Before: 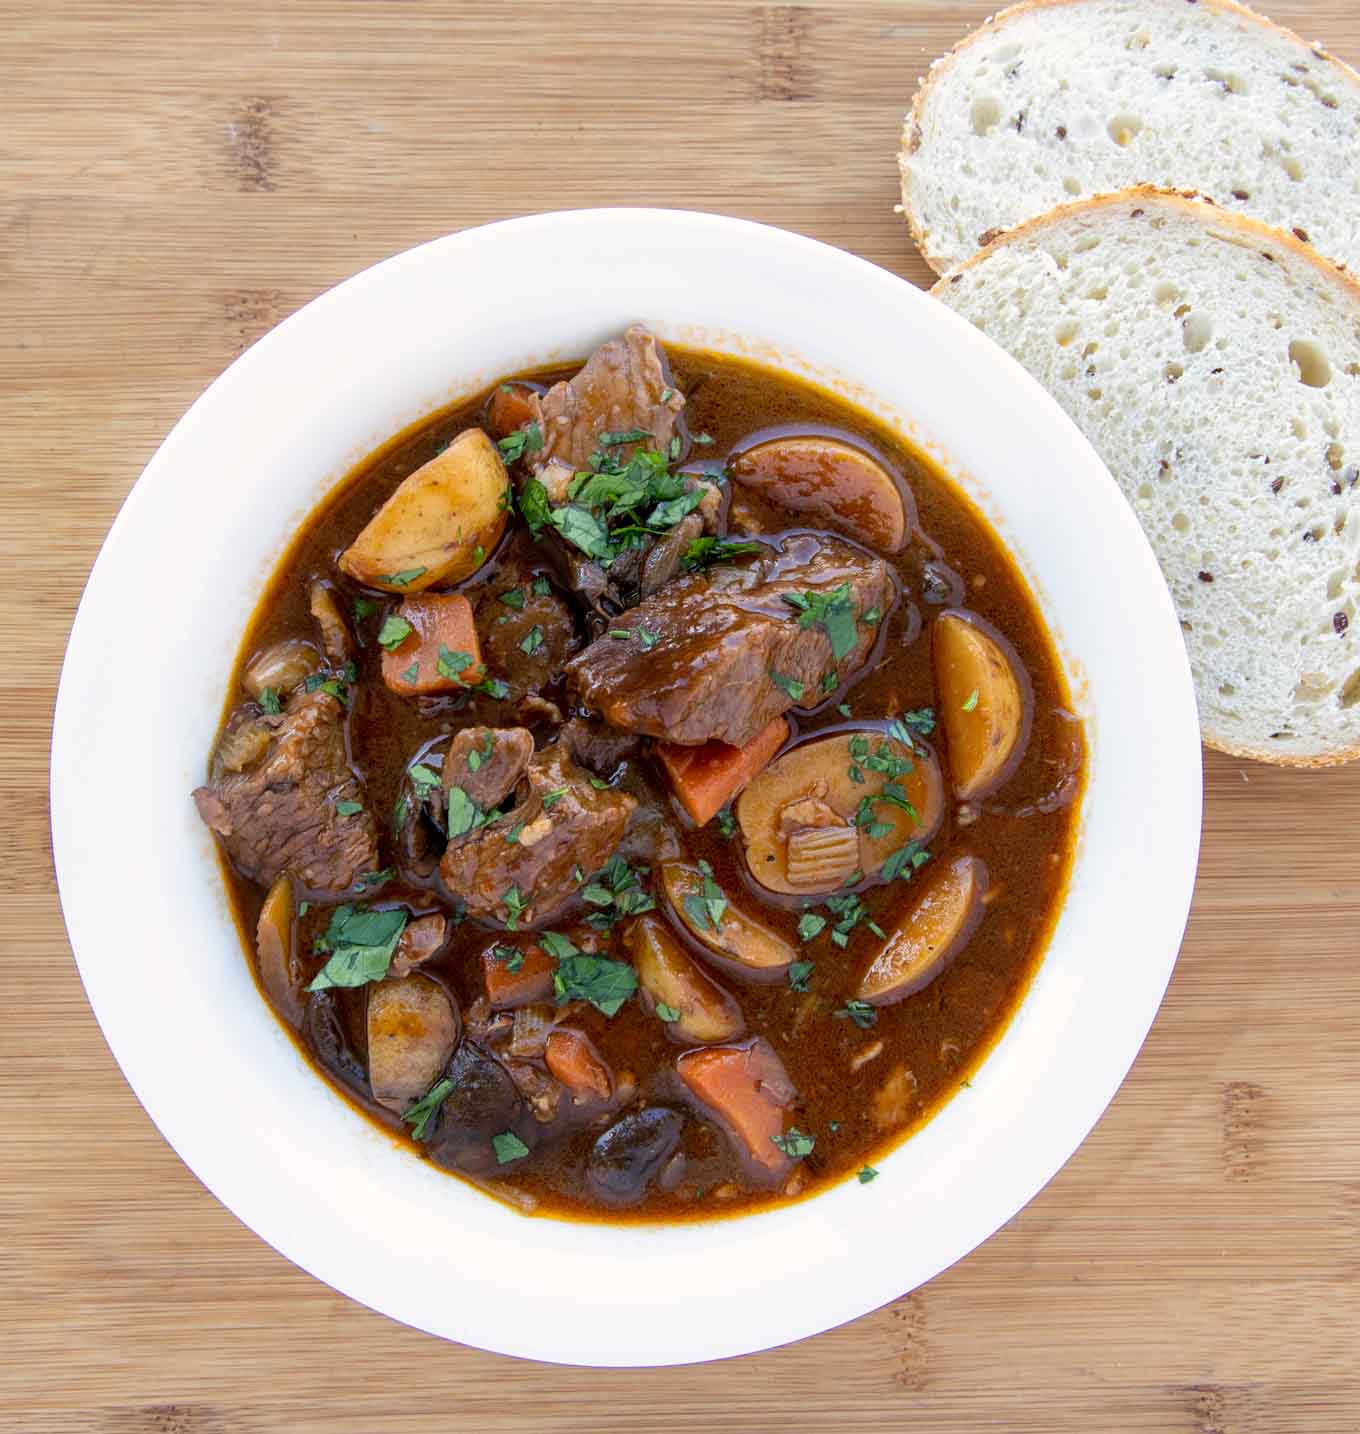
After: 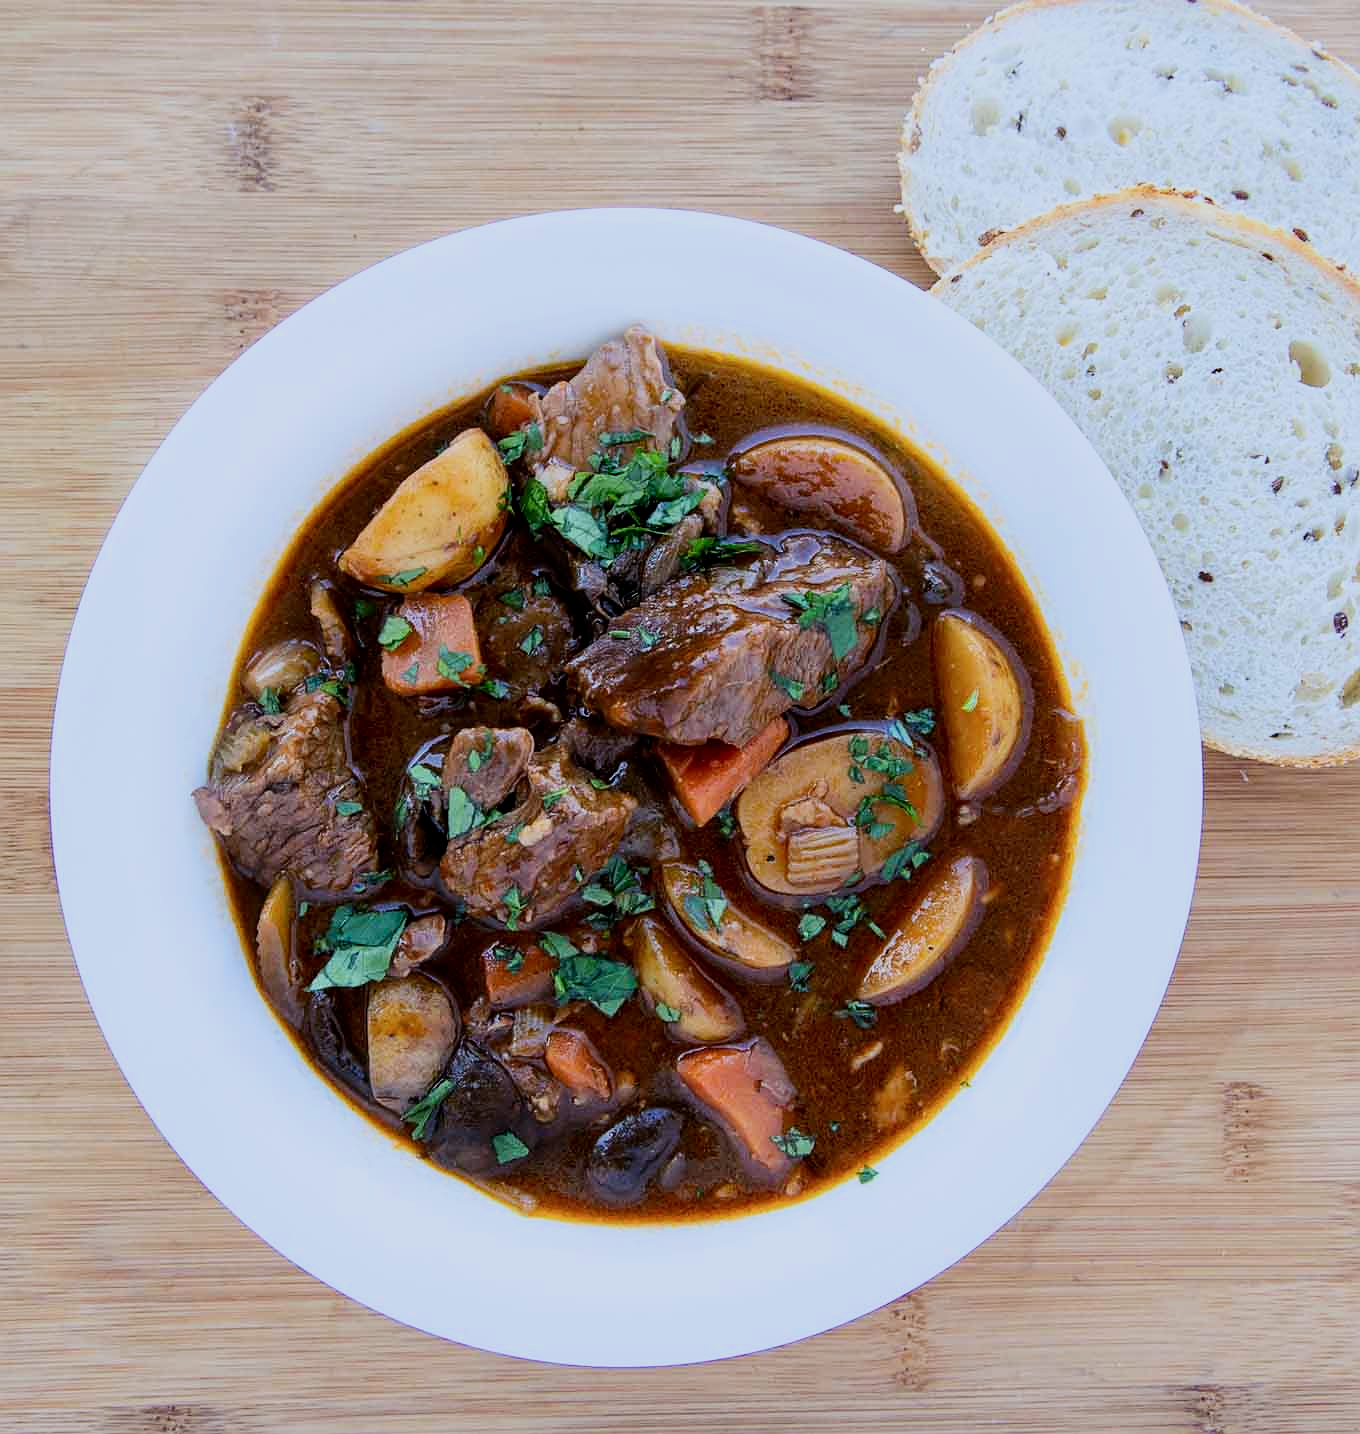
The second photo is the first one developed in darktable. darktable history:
filmic rgb: black relative exposure -7.65 EV, white relative exposure 4.56 EV, hardness 3.61, contrast 1.05
sharpen: radius 1
color calibration: illuminant as shot in camera, x 0.378, y 0.381, temperature 4093.13 K, saturation algorithm version 1 (2020)
contrast brightness saturation: contrast 0.15, brightness -0.01, saturation 0.1
